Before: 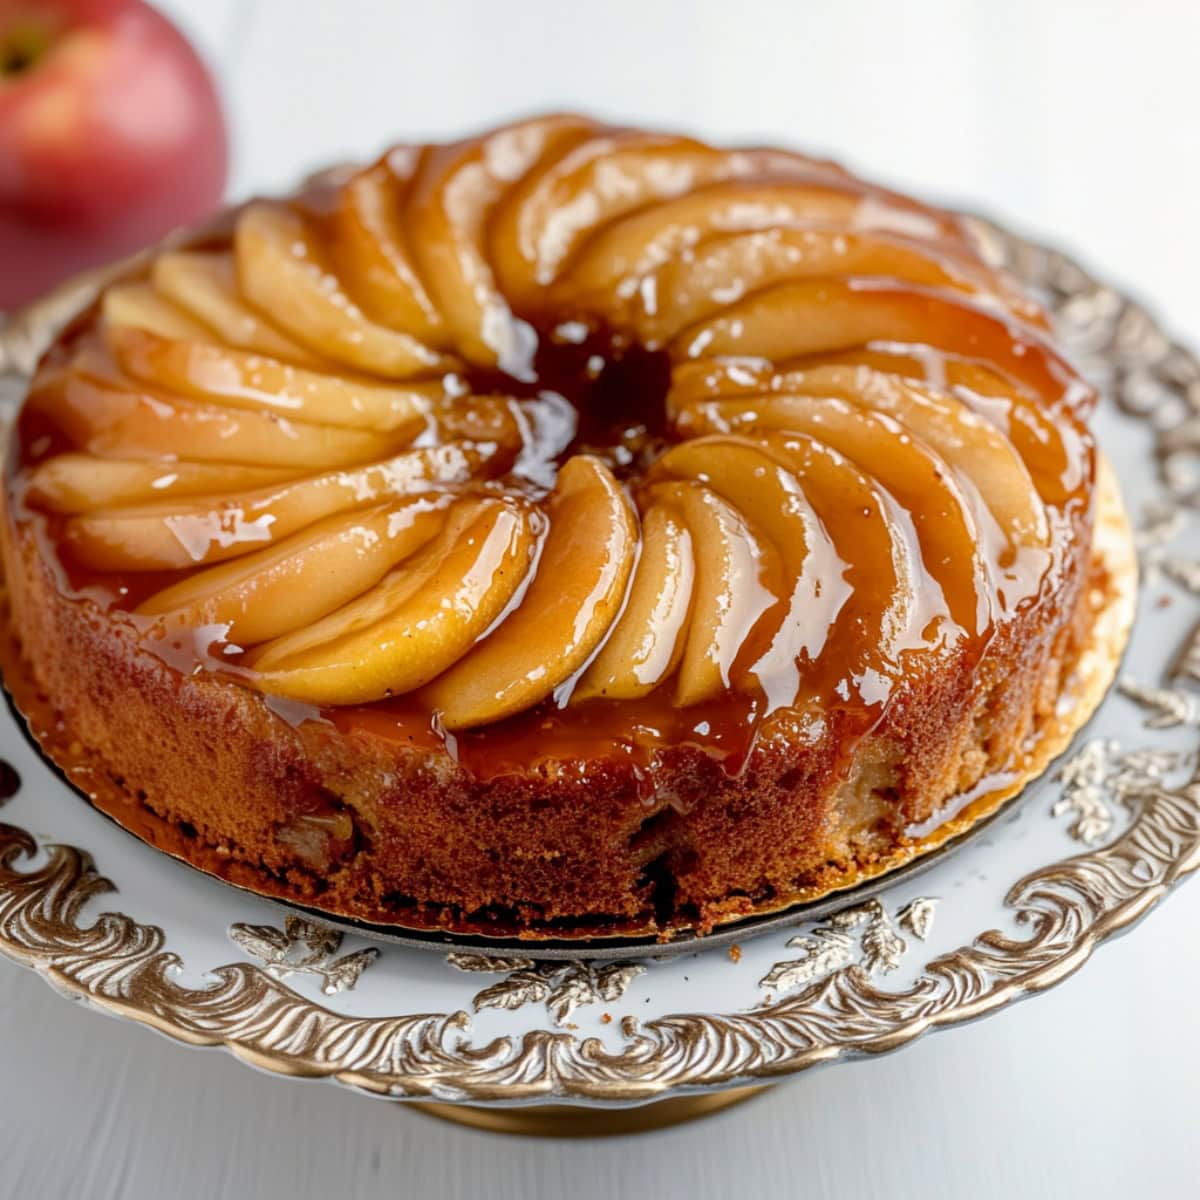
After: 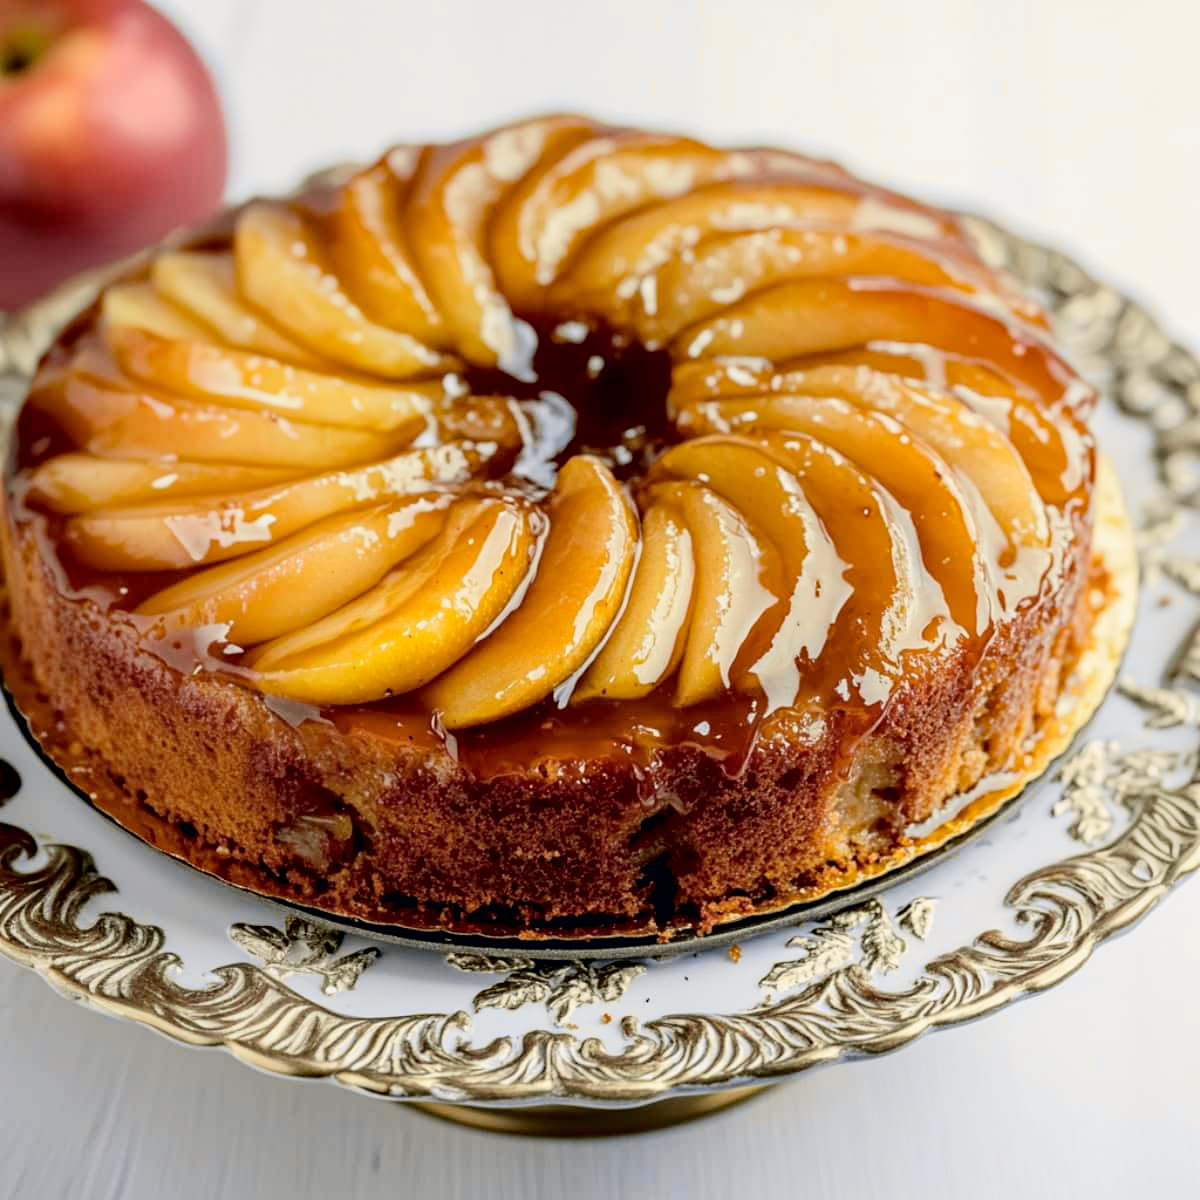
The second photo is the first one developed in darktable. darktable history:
haze removal: compatibility mode true, adaptive false
tone curve: curves: ch0 [(0.017, 0) (0.122, 0.046) (0.295, 0.297) (0.449, 0.505) (0.559, 0.629) (0.729, 0.796) (0.879, 0.898) (1, 0.97)]; ch1 [(0, 0) (0.393, 0.4) (0.447, 0.447) (0.485, 0.497) (0.522, 0.503) (0.539, 0.52) (0.606, 0.6) (0.696, 0.679) (1, 1)]; ch2 [(0, 0) (0.369, 0.388) (0.449, 0.431) (0.499, 0.501) (0.516, 0.536) (0.604, 0.599) (0.741, 0.763) (1, 1)], color space Lab, independent channels, preserve colors none
color correction: highlights a* 0.458, highlights b* 2.73, shadows a* -1.06, shadows b* -4.41
